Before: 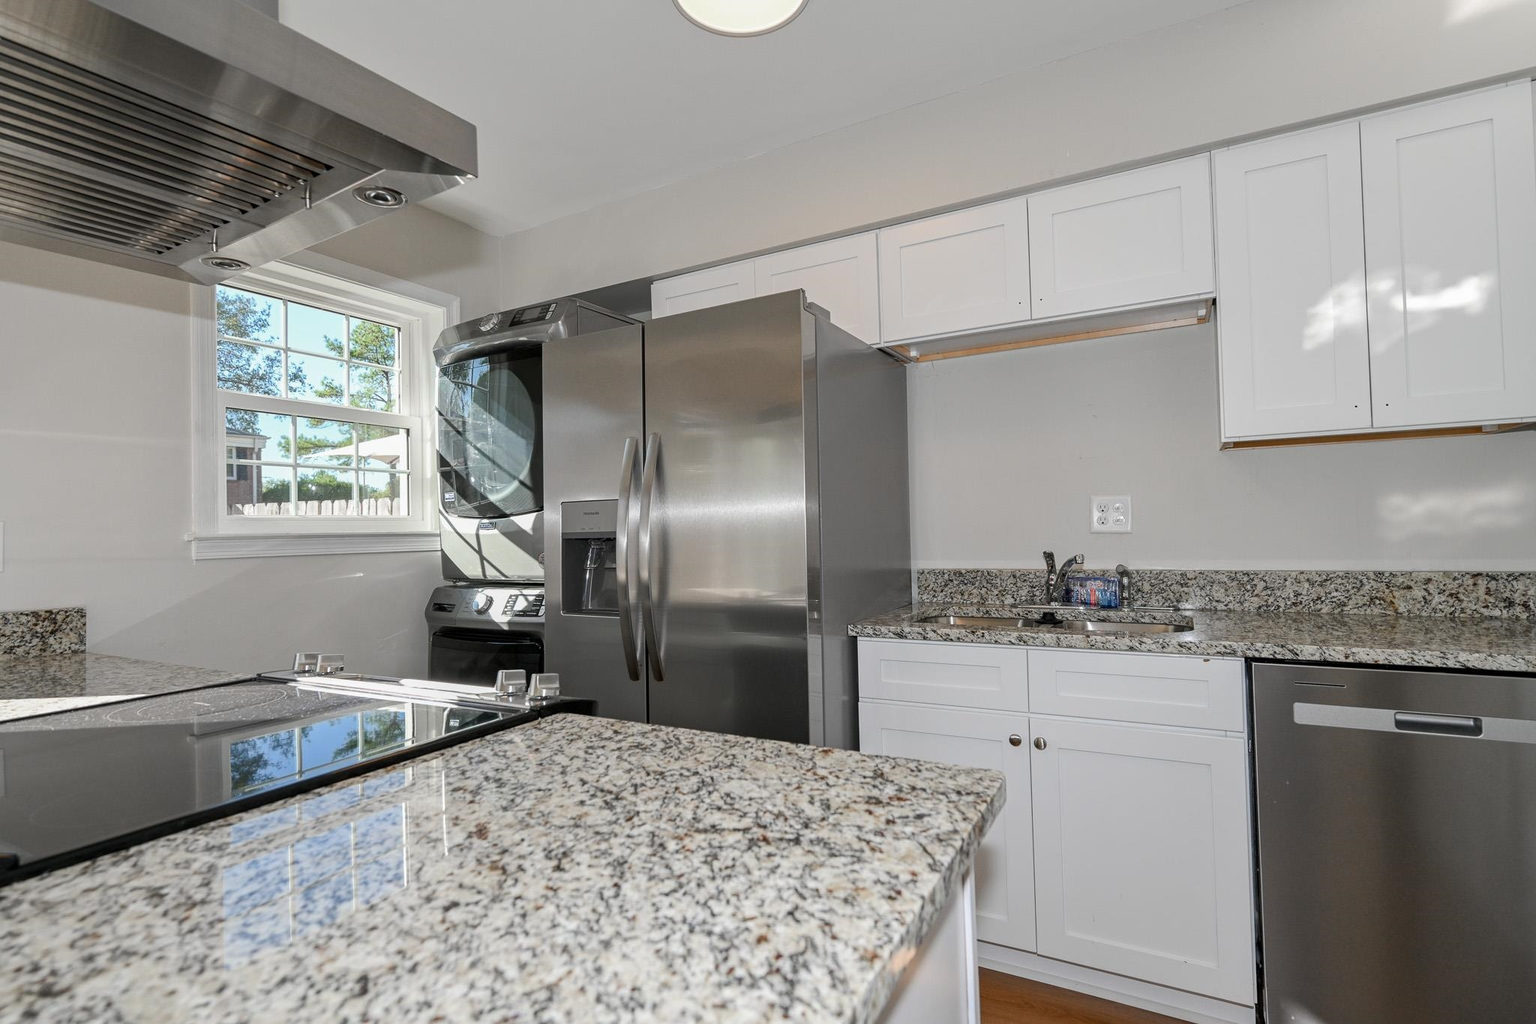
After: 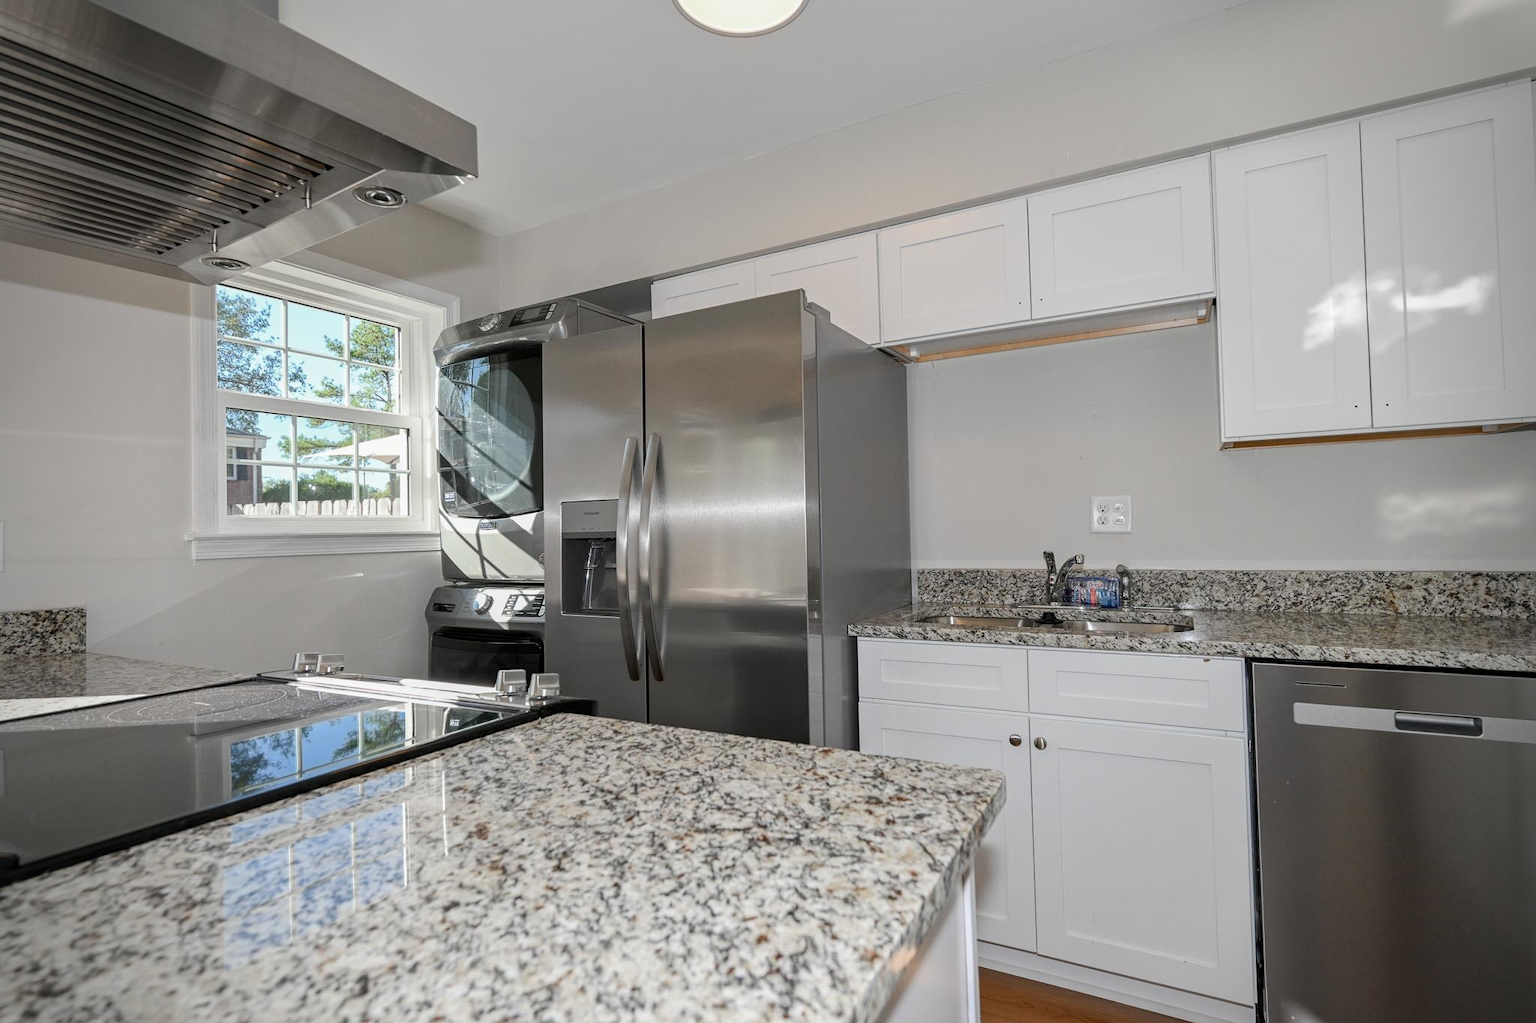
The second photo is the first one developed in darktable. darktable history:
vignetting: fall-off radius 32.49%, brightness -0.426, saturation -0.21
